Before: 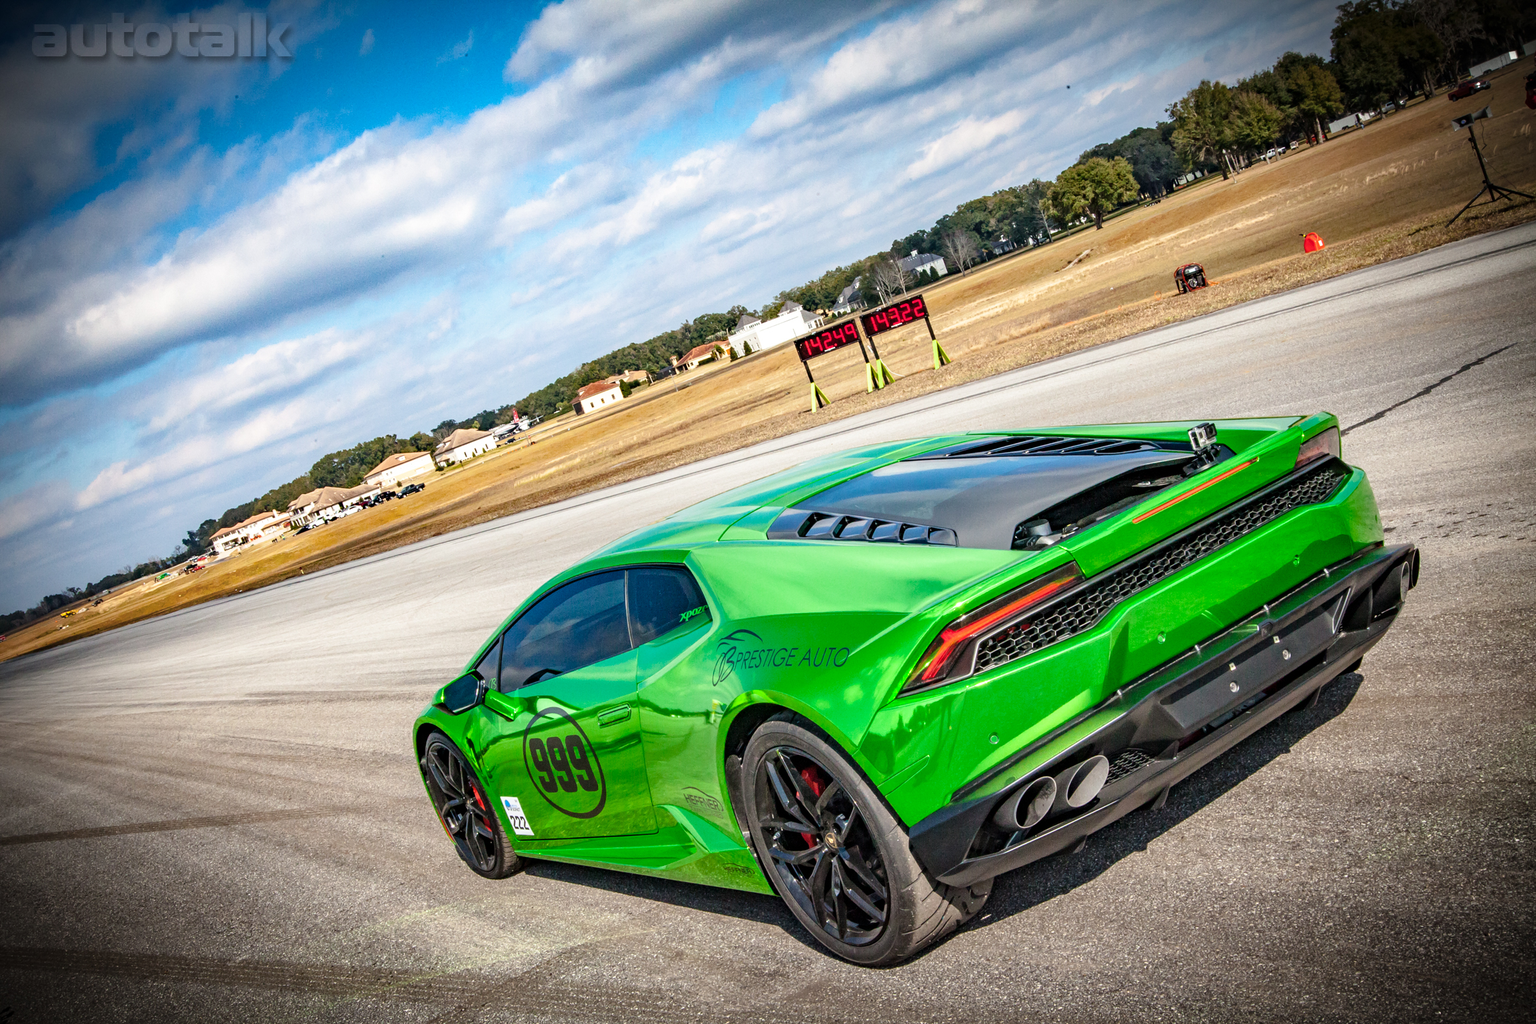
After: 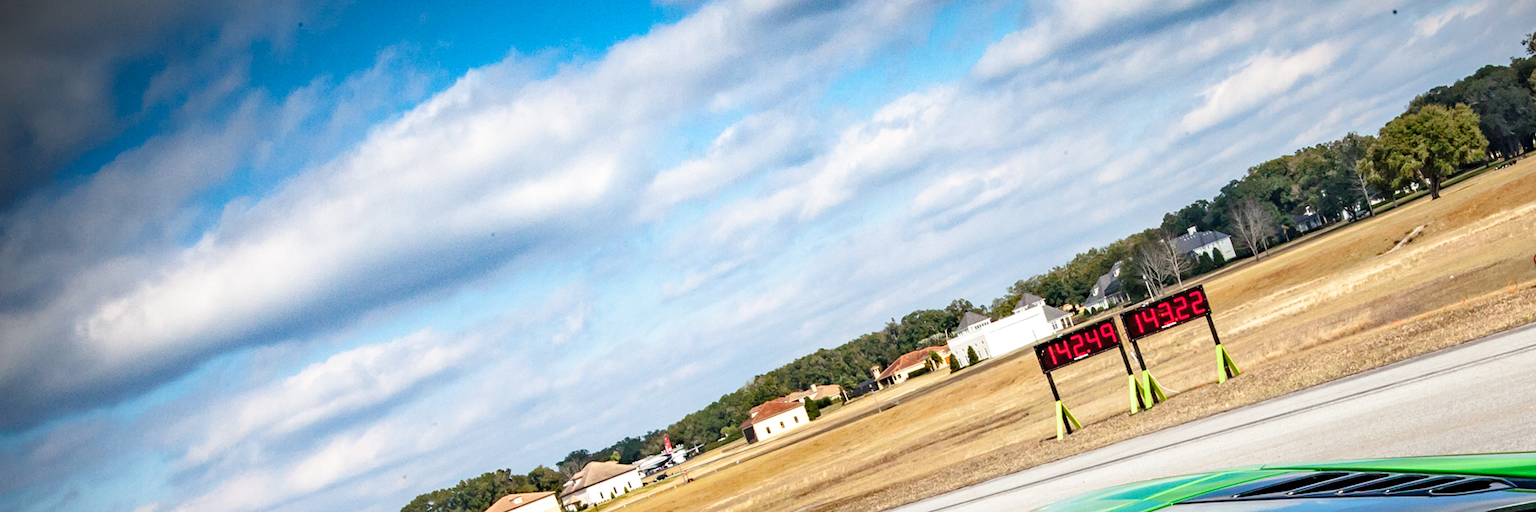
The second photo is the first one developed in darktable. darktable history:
crop: left 0.549%, top 7.626%, right 23.426%, bottom 54.312%
